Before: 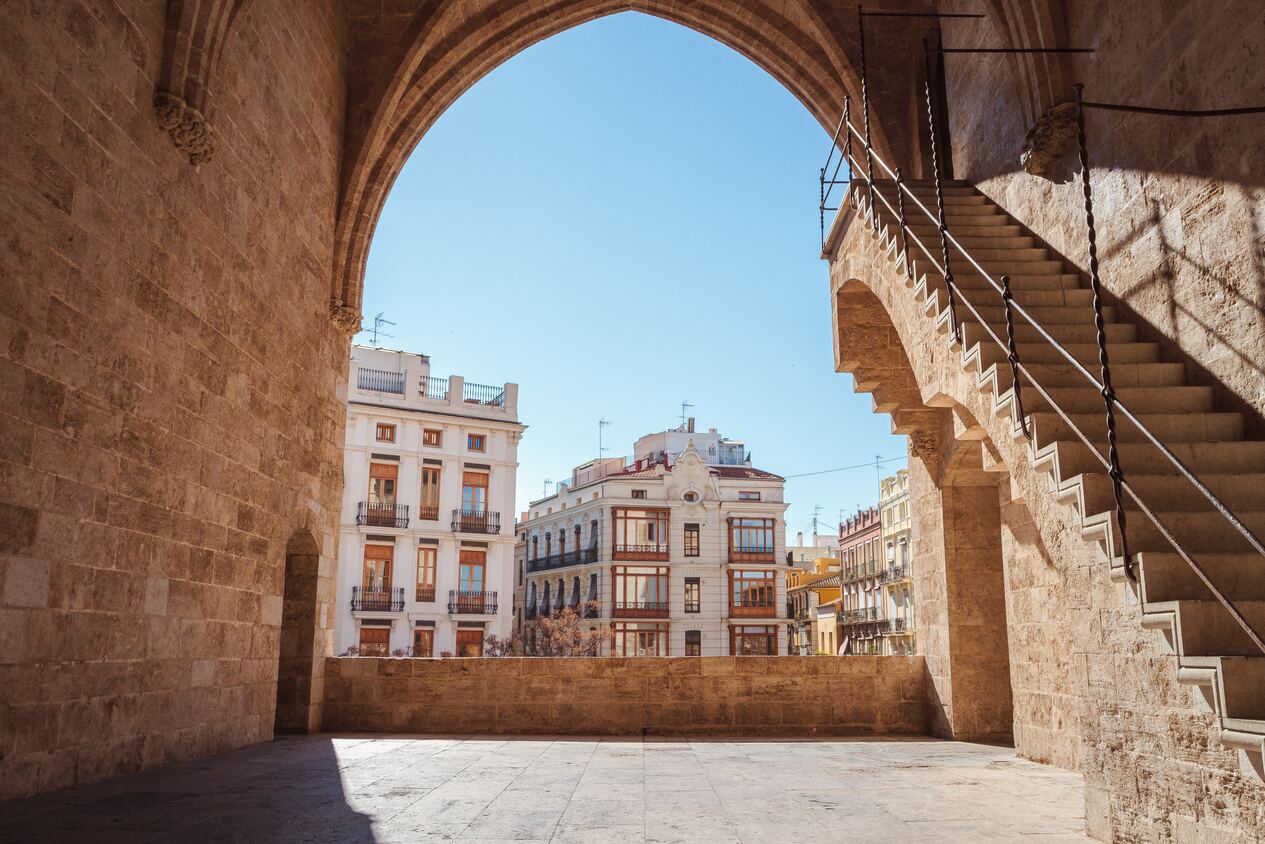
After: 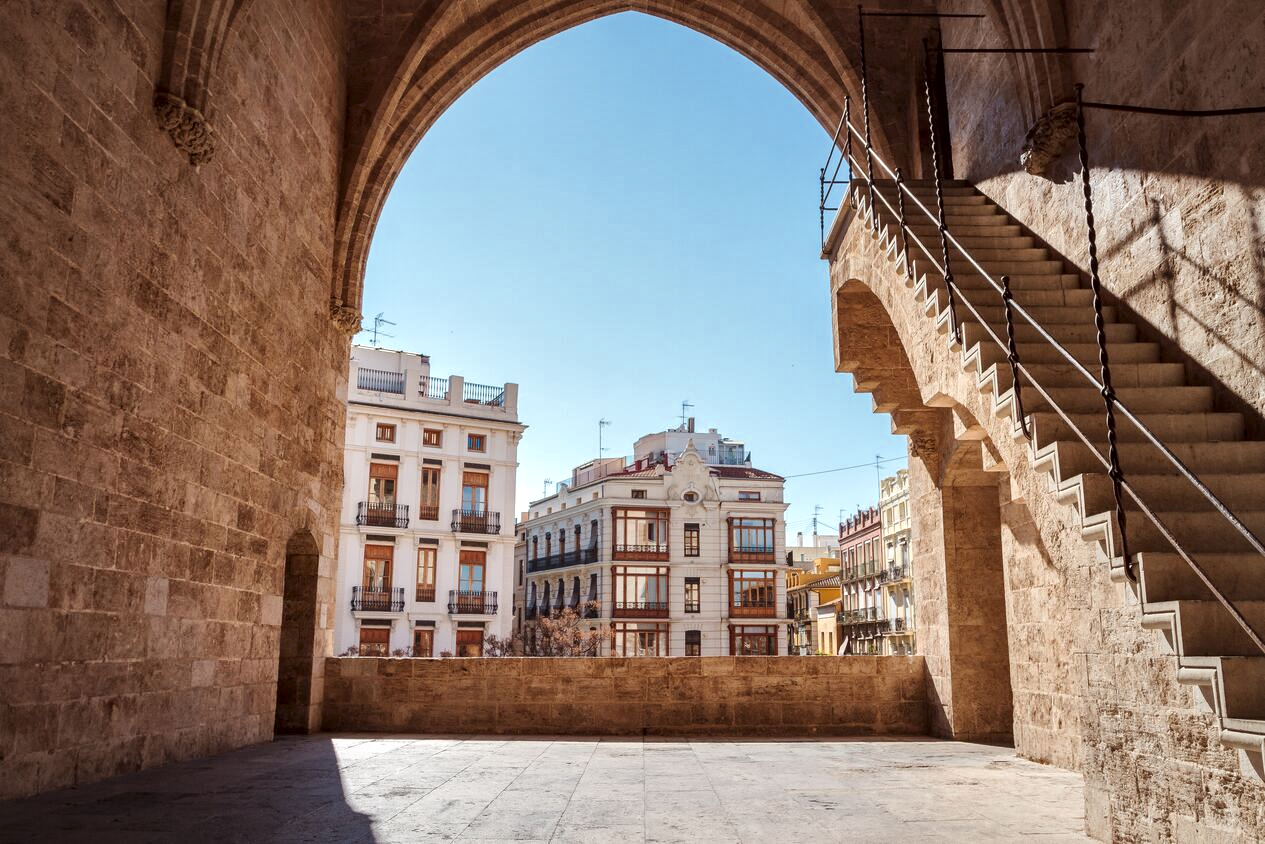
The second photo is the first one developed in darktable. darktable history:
local contrast: mode bilateral grid, contrast 26, coarseness 59, detail 151%, midtone range 0.2
color zones: curves: ch0 [(0, 0.5) (0.143, 0.5) (0.286, 0.5) (0.429, 0.5) (0.571, 0.5) (0.714, 0.476) (0.857, 0.5) (1, 0.5)]; ch2 [(0, 0.5) (0.143, 0.5) (0.286, 0.5) (0.429, 0.5) (0.571, 0.5) (0.714, 0.487) (0.857, 0.5) (1, 0.5)]
